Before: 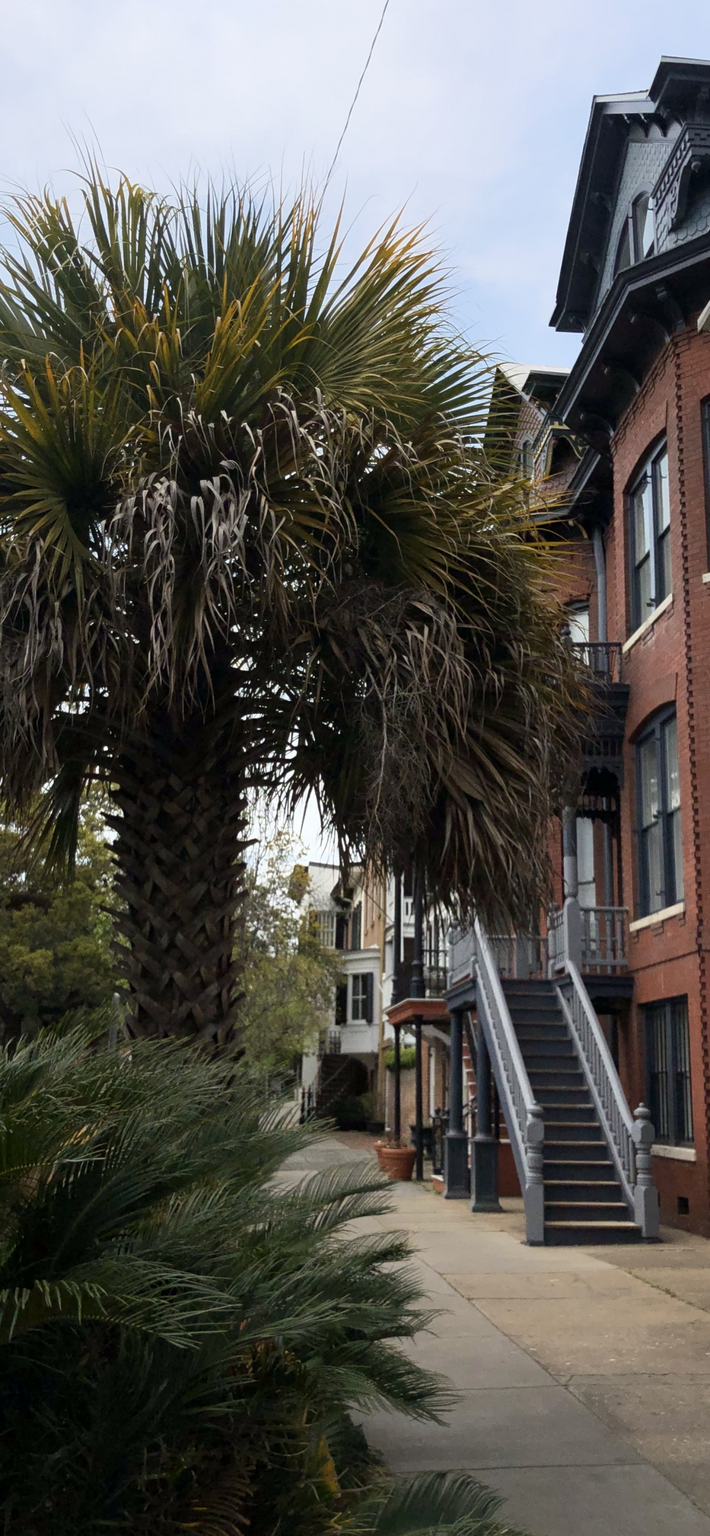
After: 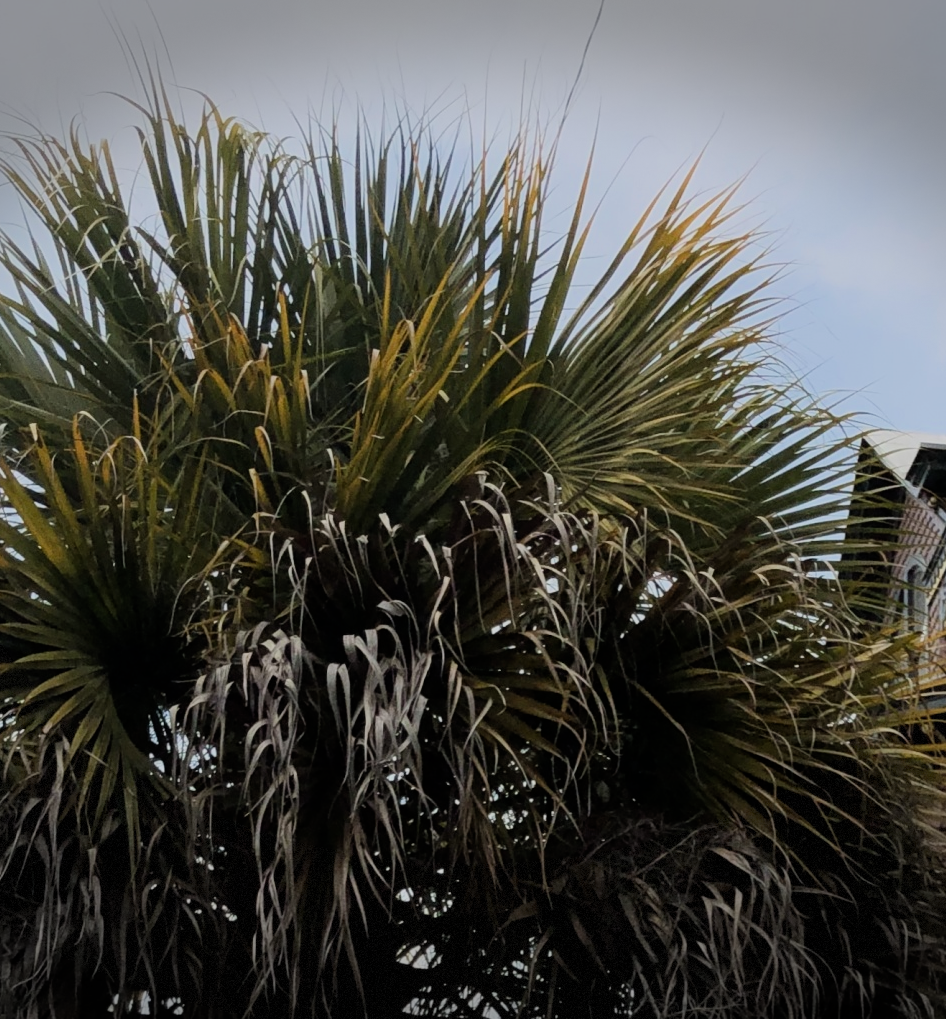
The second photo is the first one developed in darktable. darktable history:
filmic rgb: black relative exposure -7.65 EV, white relative exposure 4.56 EV, hardness 3.61, color science v6 (2022)
vignetting: fall-off start 99.74%, width/height ratio 1.305, dithering 8-bit output, unbound false
crop: left 0.567%, top 7.634%, right 23.198%, bottom 54.436%
